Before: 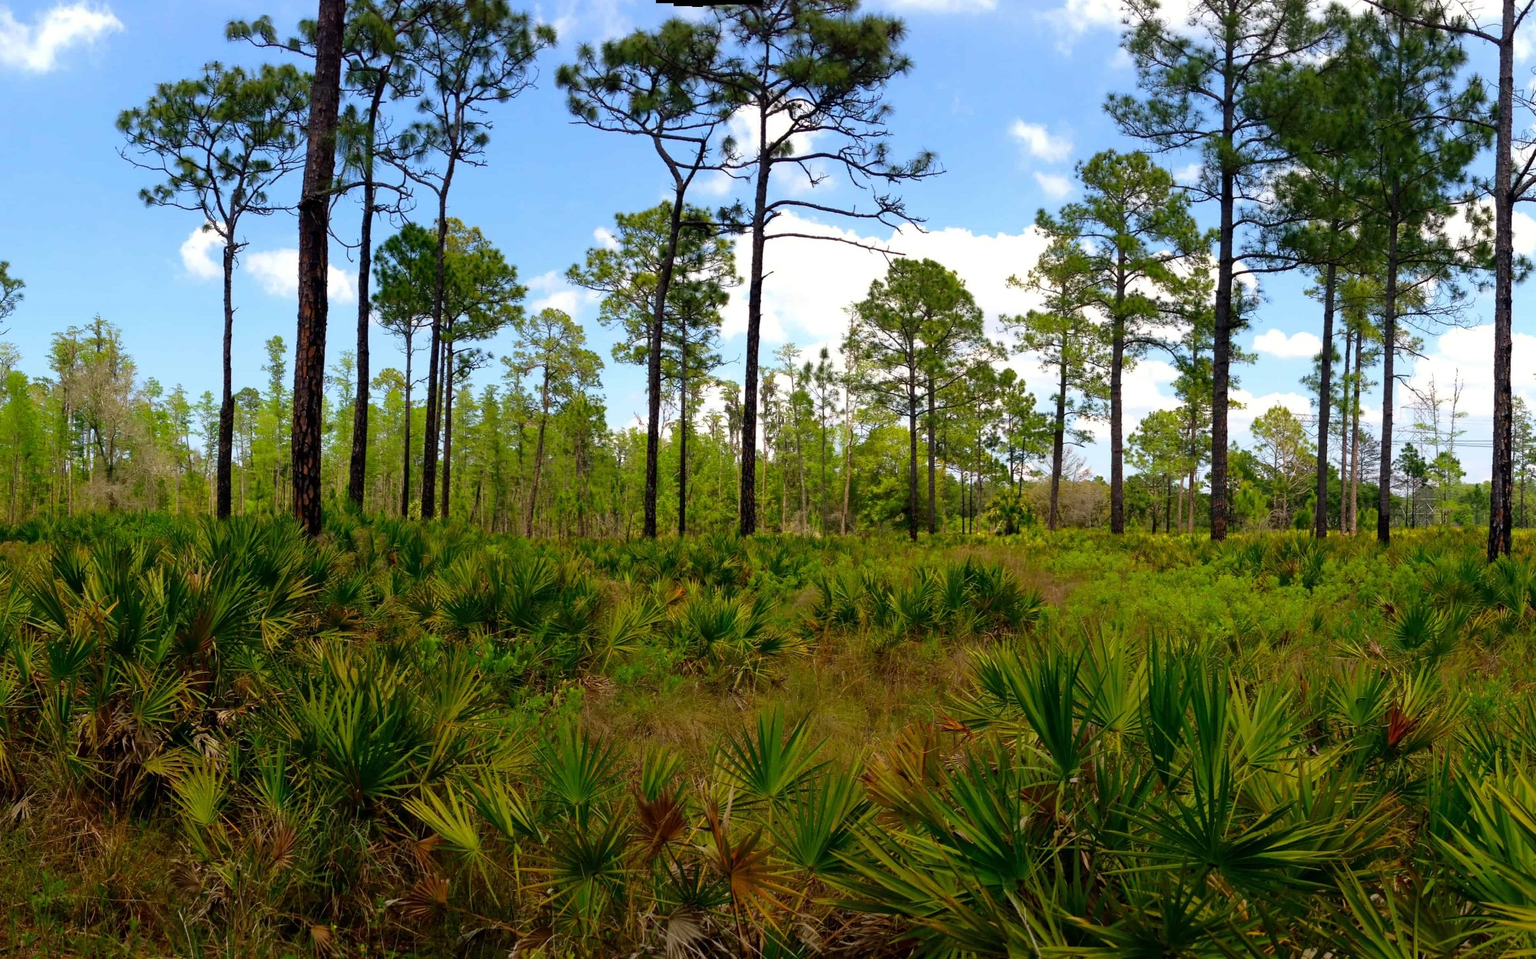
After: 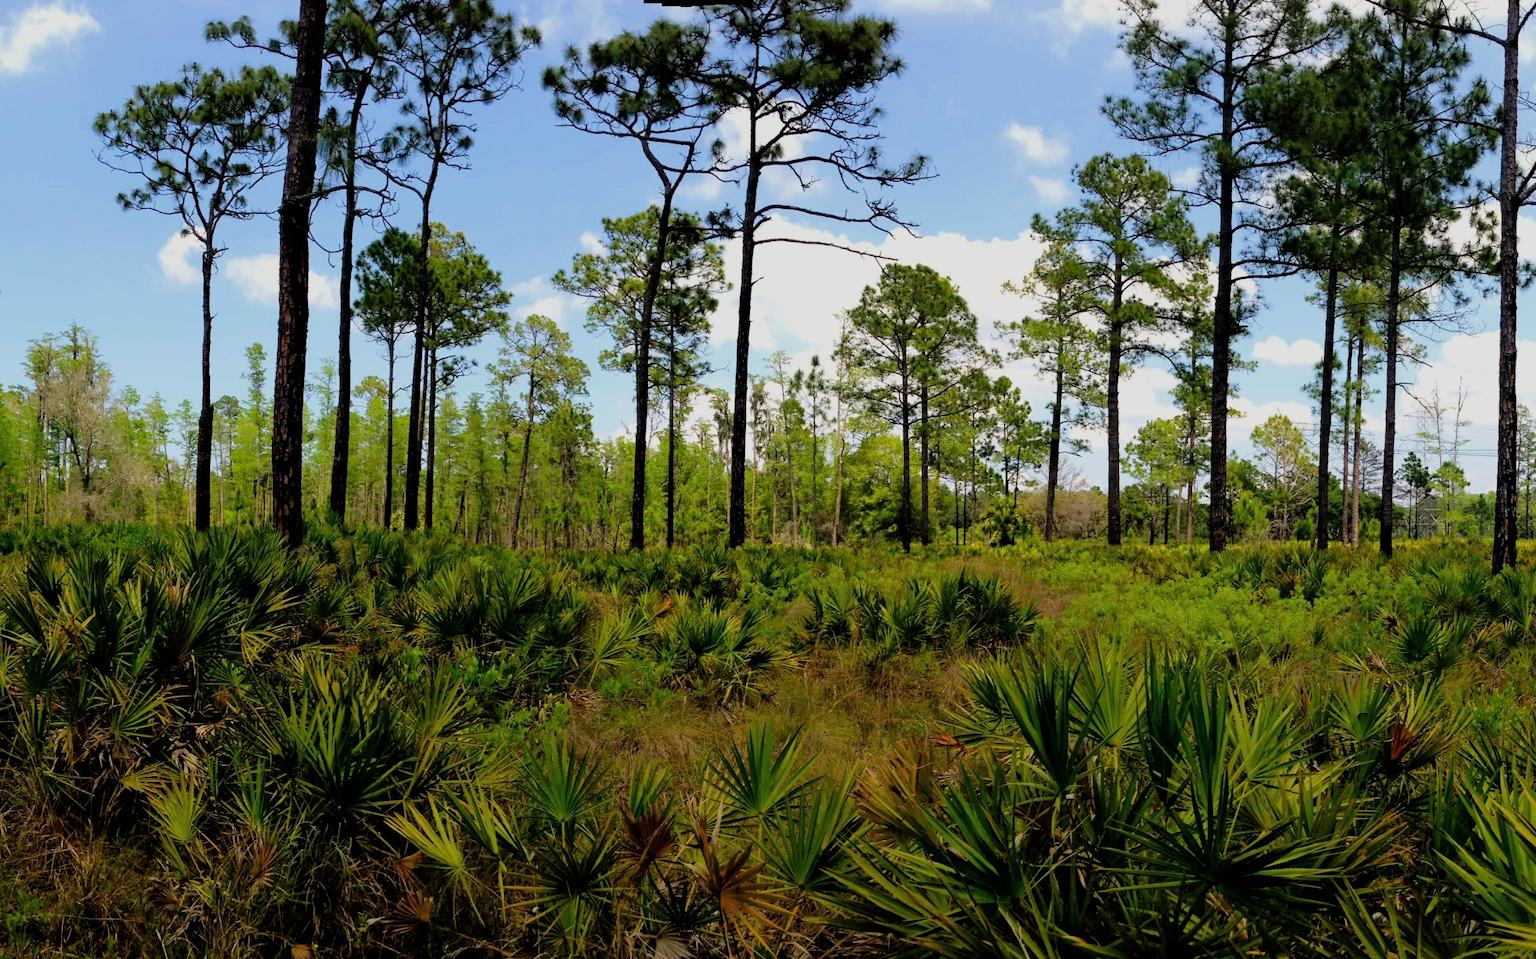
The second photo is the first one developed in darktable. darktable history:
crop: left 1.674%, right 0.288%, bottom 1.959%
exposure: black level correction -0.001, exposure 0.08 EV, compensate highlight preservation false
filmic rgb: black relative exposure -5.07 EV, white relative exposure 3.97 EV, threshold 5.94 EV, hardness 2.9, contrast 1.098, enable highlight reconstruction true
